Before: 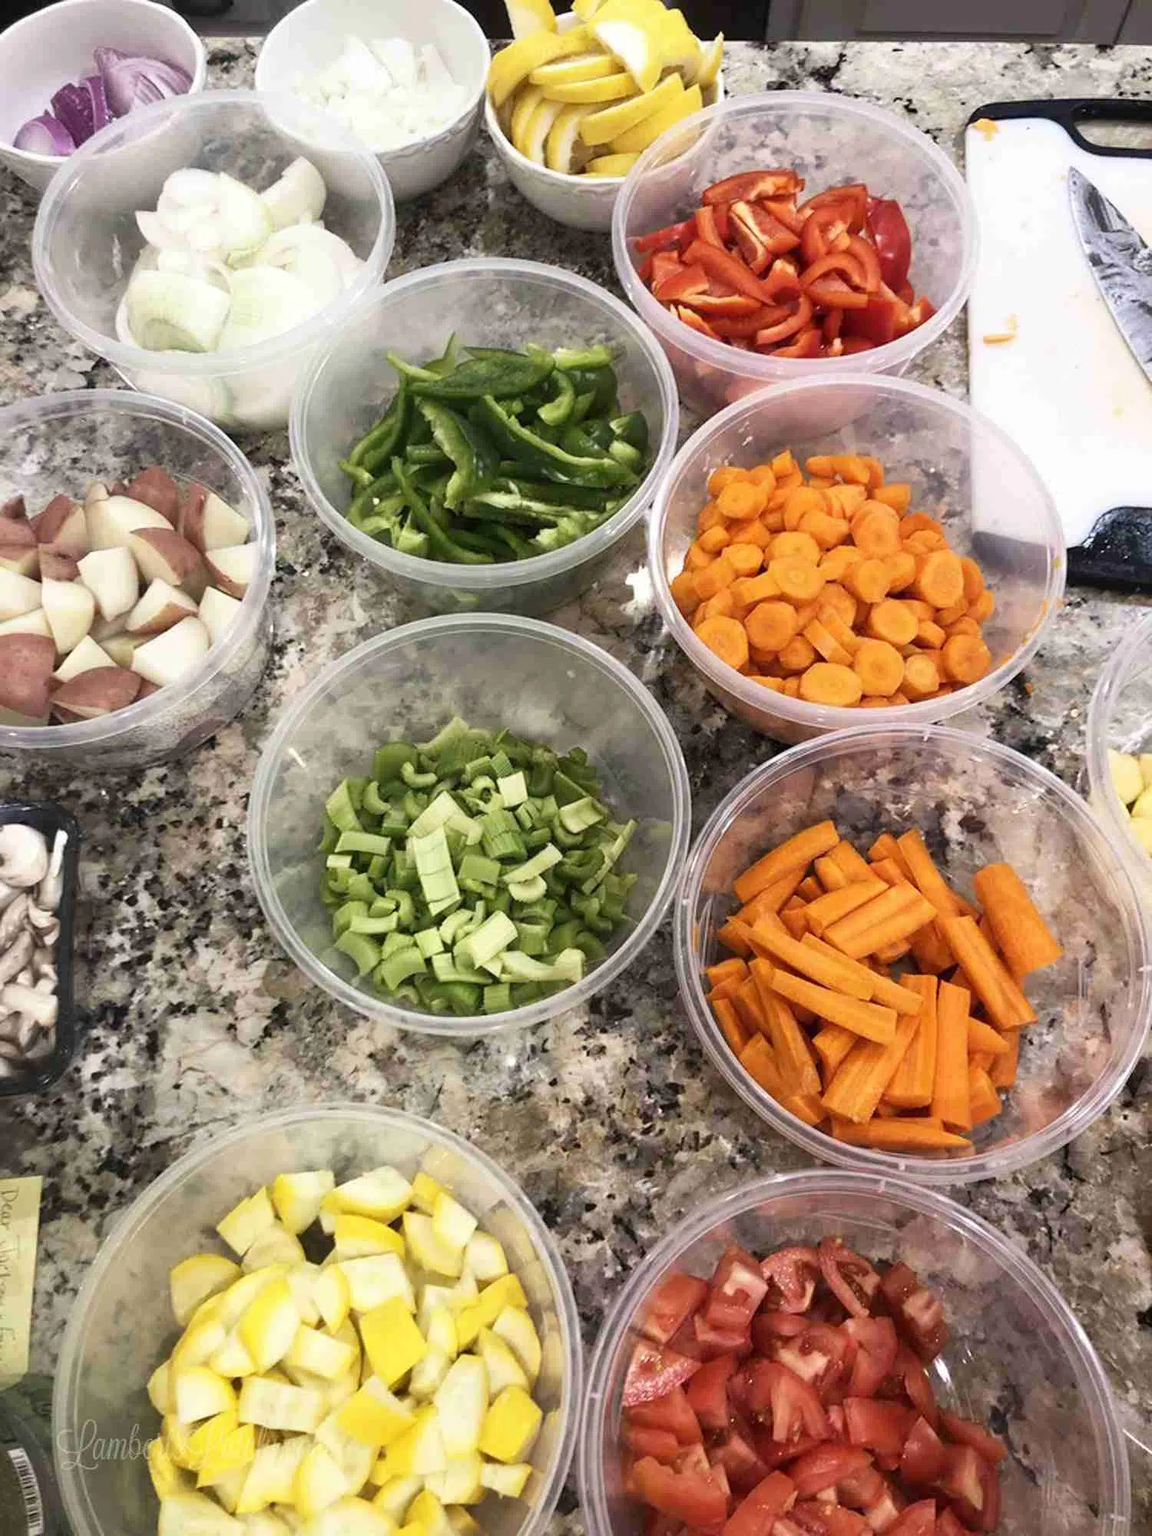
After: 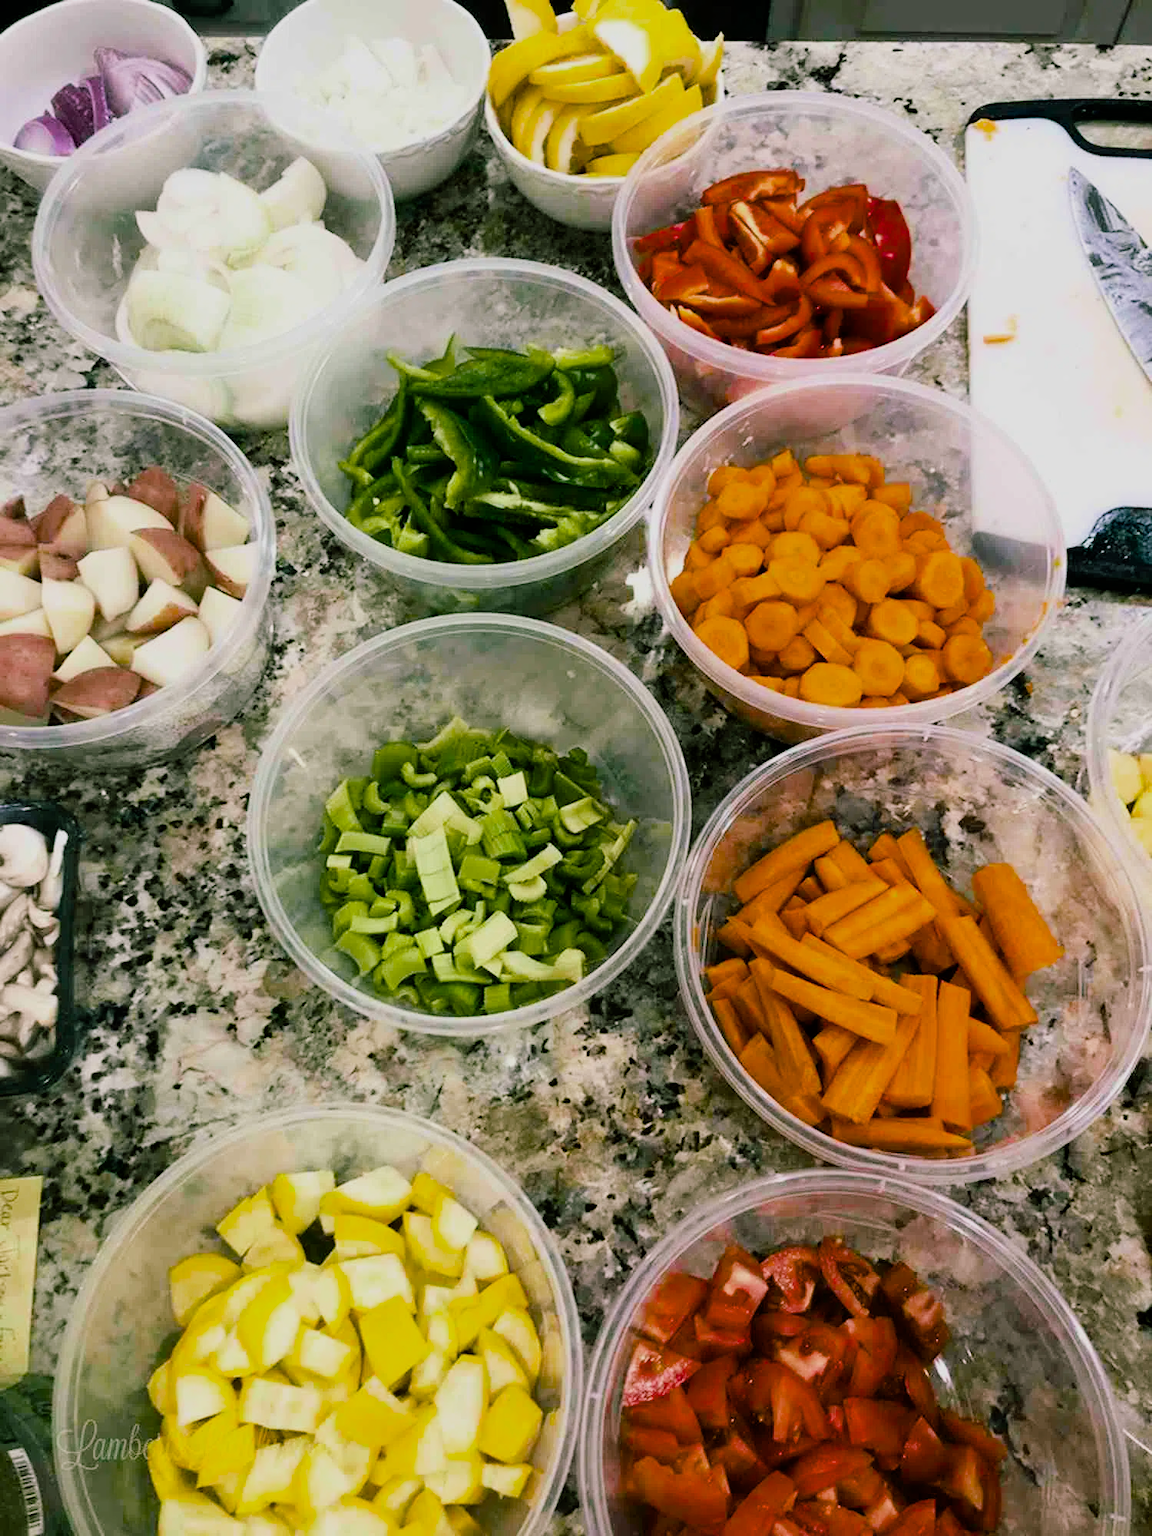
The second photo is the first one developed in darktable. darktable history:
filmic rgb: black relative exposure -7.65 EV, white relative exposure 4.56 EV, hardness 3.61
color balance rgb: shadows lift › chroma 11.534%, shadows lift › hue 134.21°, perceptual saturation grading › global saturation 30.875%, global vibrance 9.643%, contrast 14.414%, saturation formula JzAzBz (2021)
